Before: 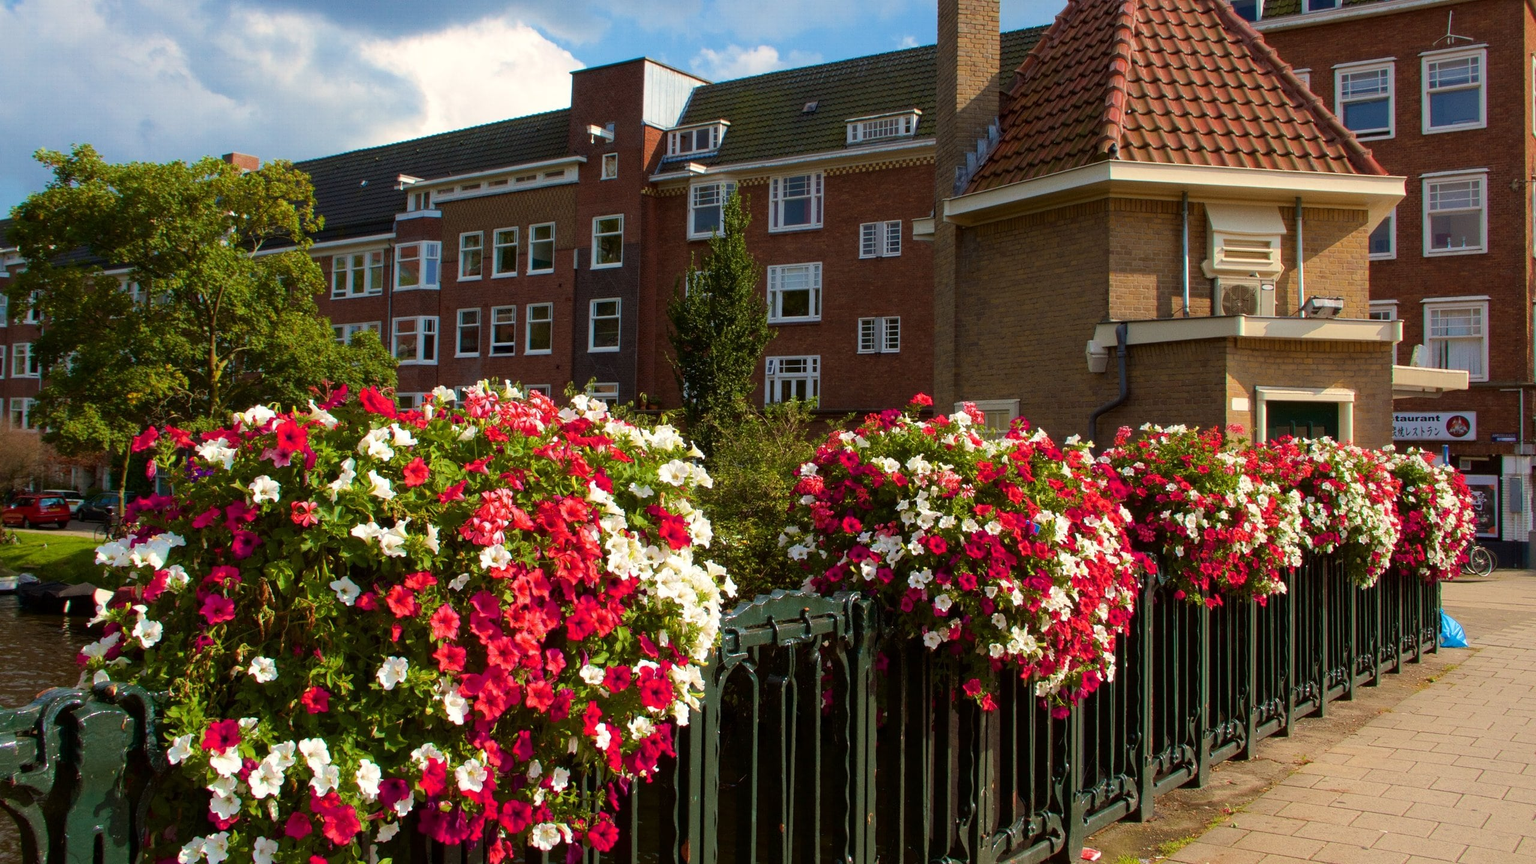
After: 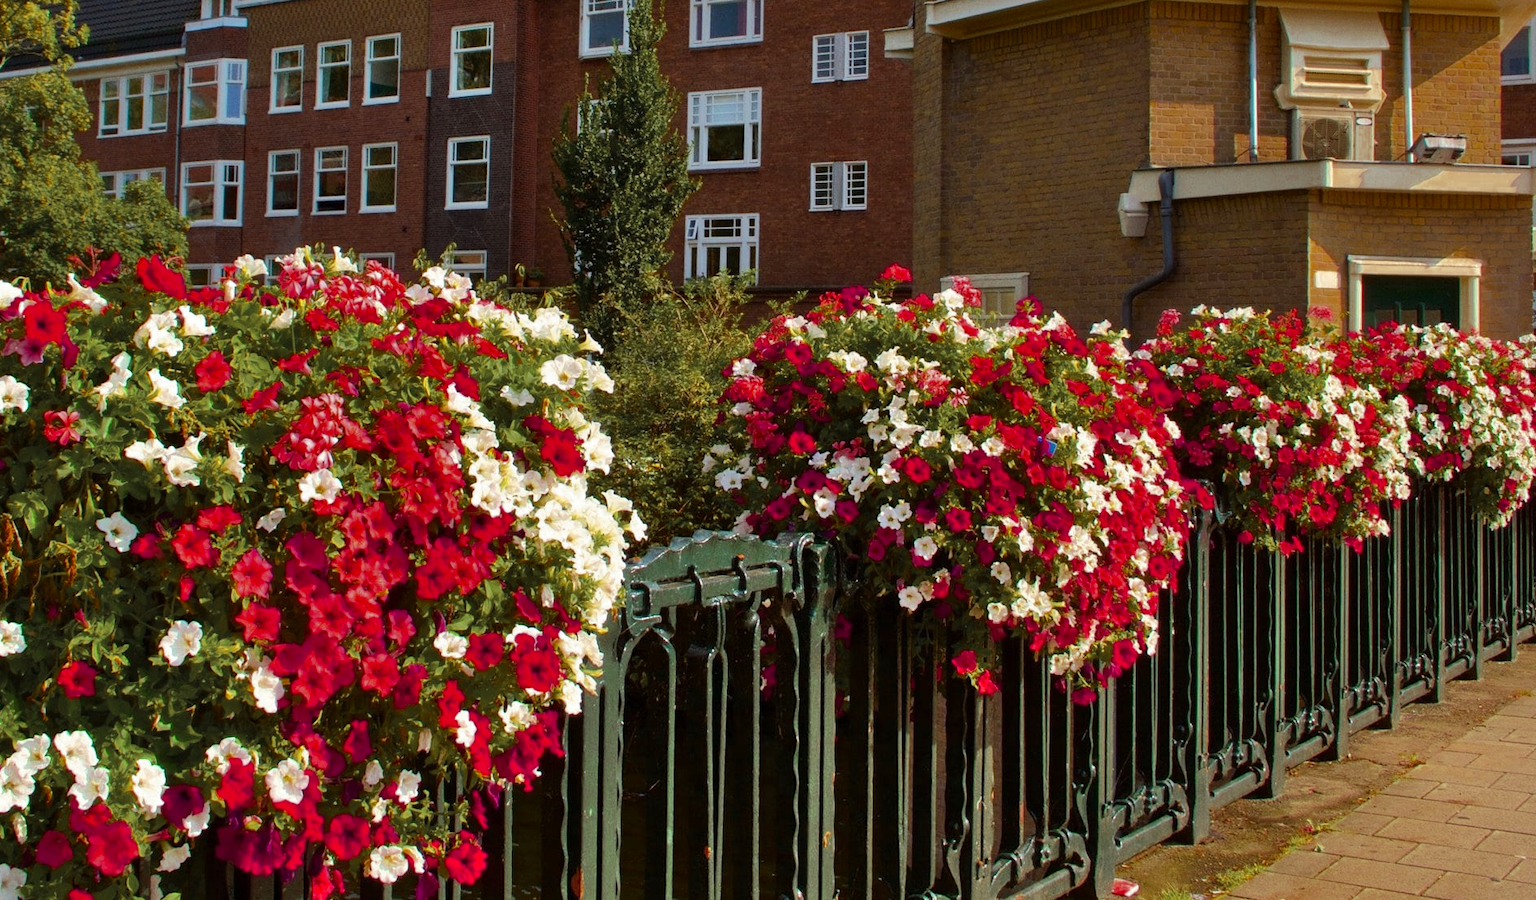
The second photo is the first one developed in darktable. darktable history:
color zones: curves: ch0 [(0.11, 0.396) (0.195, 0.36) (0.25, 0.5) (0.303, 0.412) (0.357, 0.544) (0.75, 0.5) (0.967, 0.328)]; ch1 [(0, 0.468) (0.112, 0.512) (0.202, 0.6) (0.25, 0.5) (0.307, 0.352) (0.357, 0.544) (0.75, 0.5) (0.963, 0.524)]
crop: left 16.871%, top 22.857%, right 9.116%
shadows and highlights: soften with gaussian
